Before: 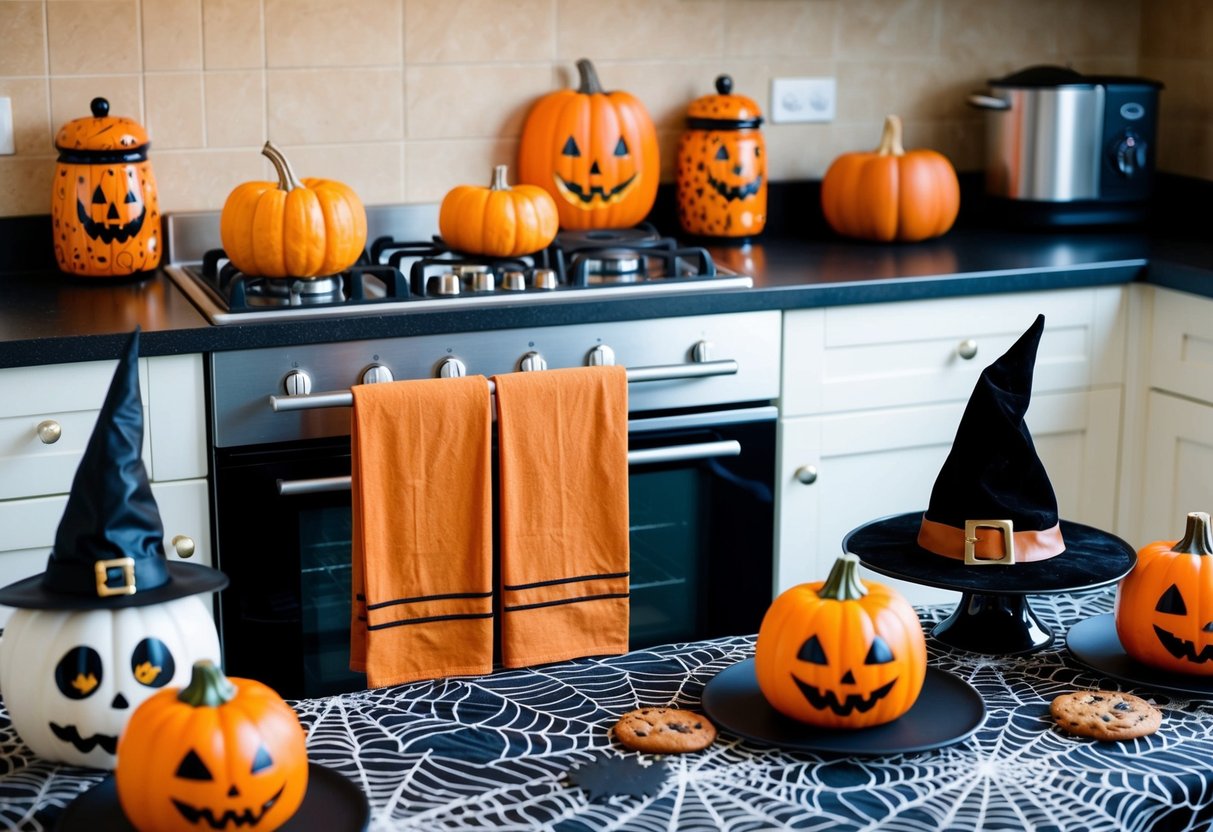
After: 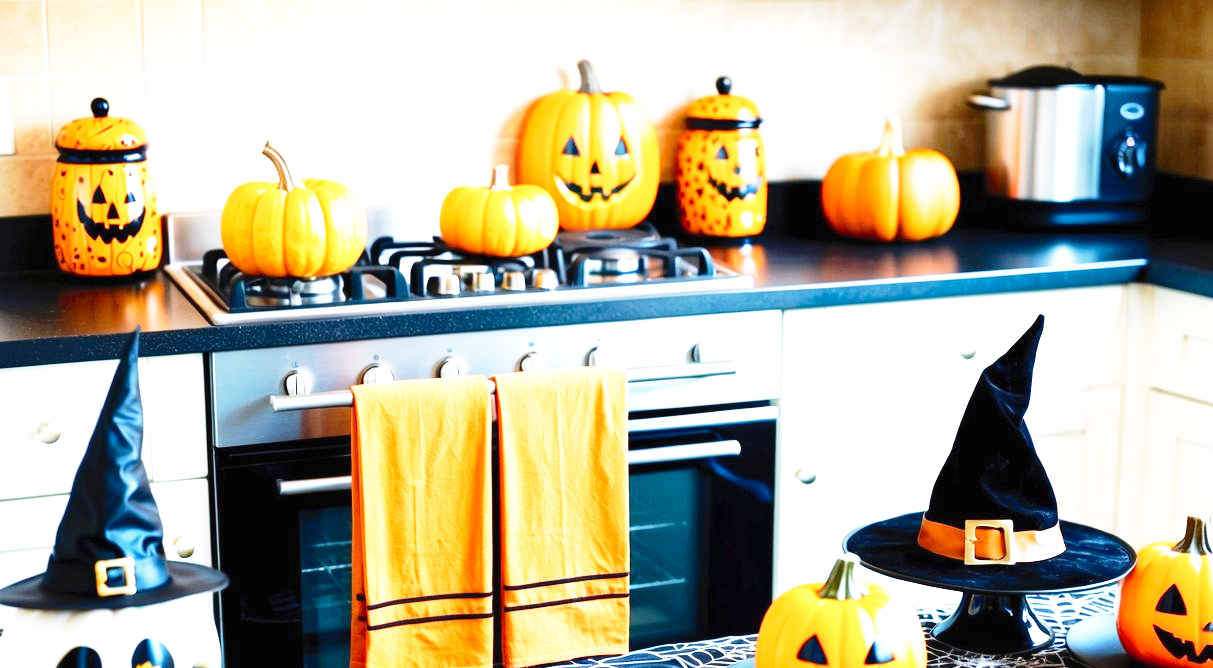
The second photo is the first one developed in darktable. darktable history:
exposure: black level correction 0, exposure 0.951 EV, compensate exposure bias true, compensate highlight preservation false
crop: bottom 19.699%
shadows and highlights: shadows 62.46, white point adjustment 0.449, highlights -33.29, compress 83.95%
base curve: curves: ch0 [(0, 0) (0.012, 0.01) (0.073, 0.168) (0.31, 0.711) (0.645, 0.957) (1, 1)], preserve colors none
